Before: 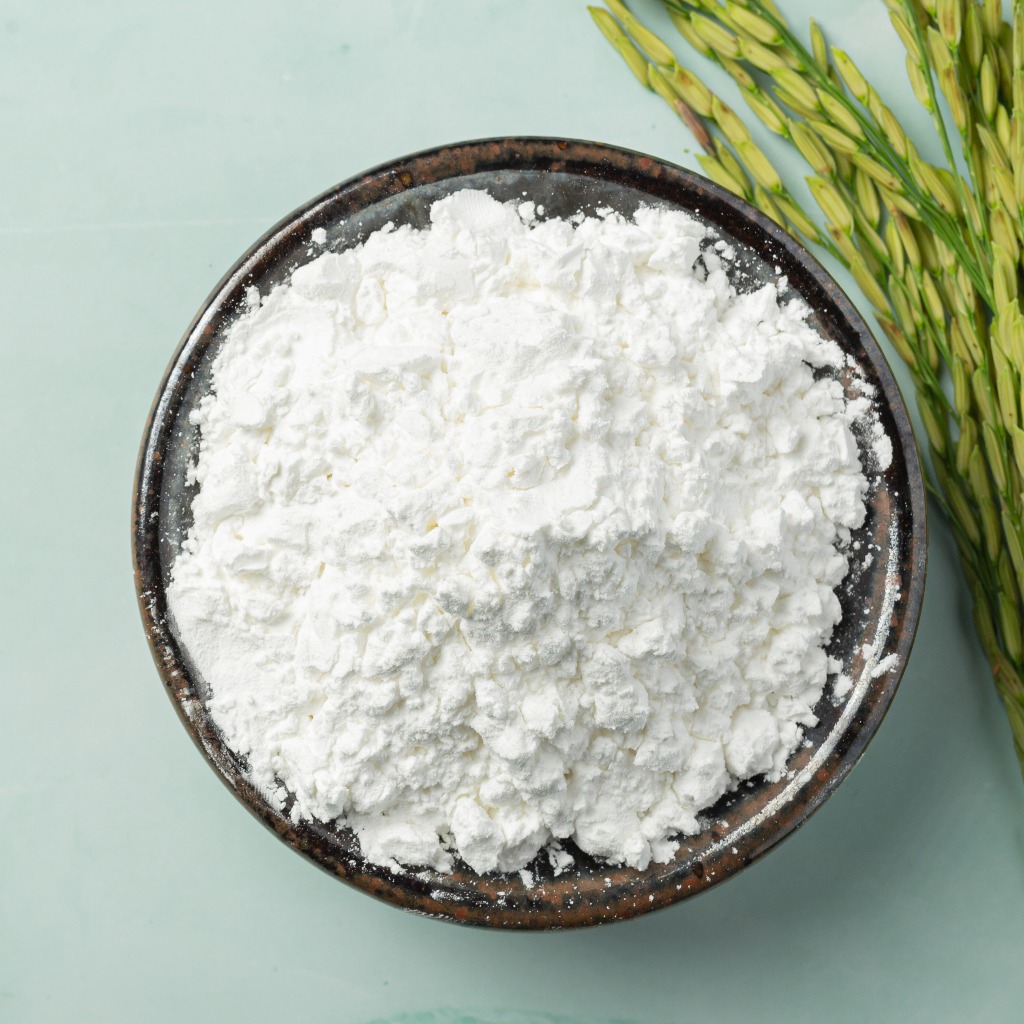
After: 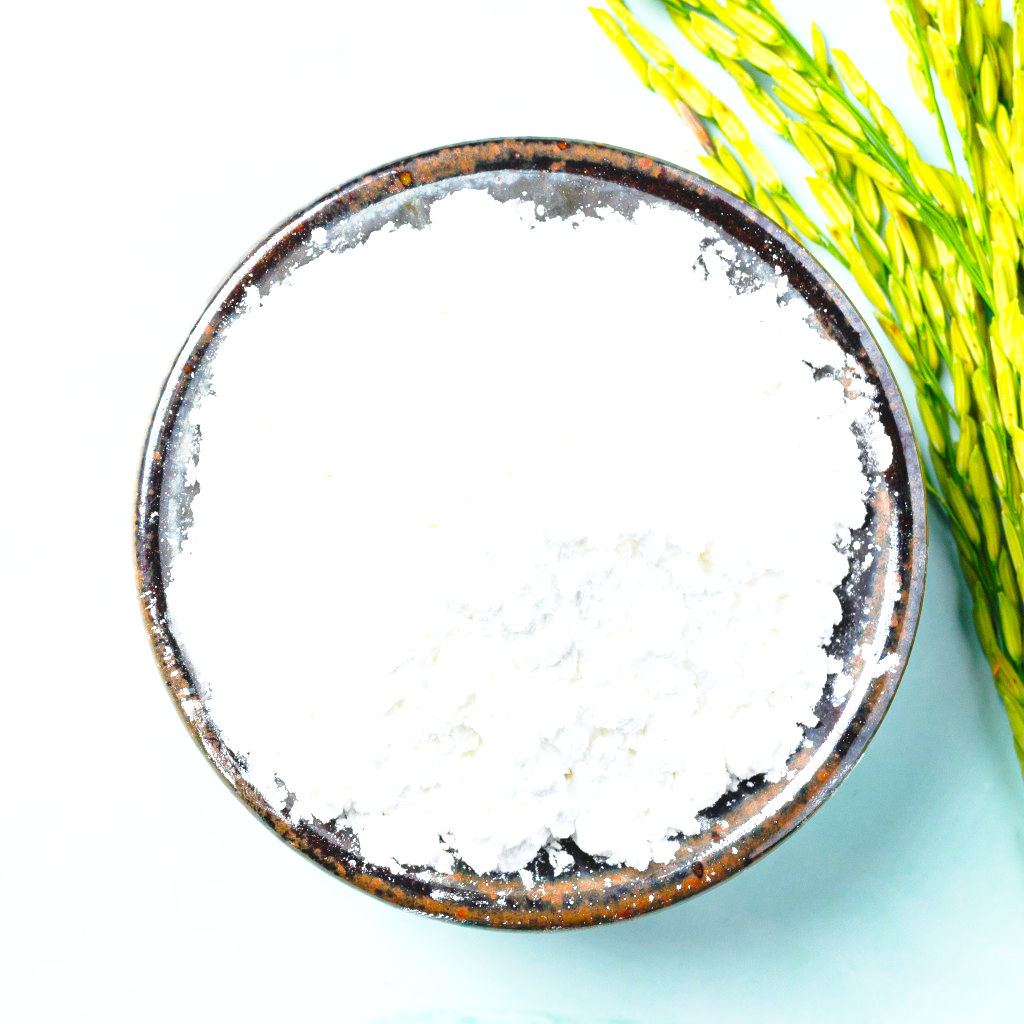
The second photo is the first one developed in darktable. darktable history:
color balance rgb: linear chroma grading › global chroma 15%, perceptual saturation grading › global saturation 30%
shadows and highlights: shadows 25, highlights -25
color calibration: illuminant as shot in camera, x 0.358, y 0.373, temperature 4628.91 K
base curve: curves: ch0 [(0, 0) (0.036, 0.037) (0.121, 0.228) (0.46, 0.76) (0.859, 0.983) (1, 1)], preserve colors none
exposure: black level correction 0, exposure 1.1 EV, compensate exposure bias true, compensate highlight preservation false
